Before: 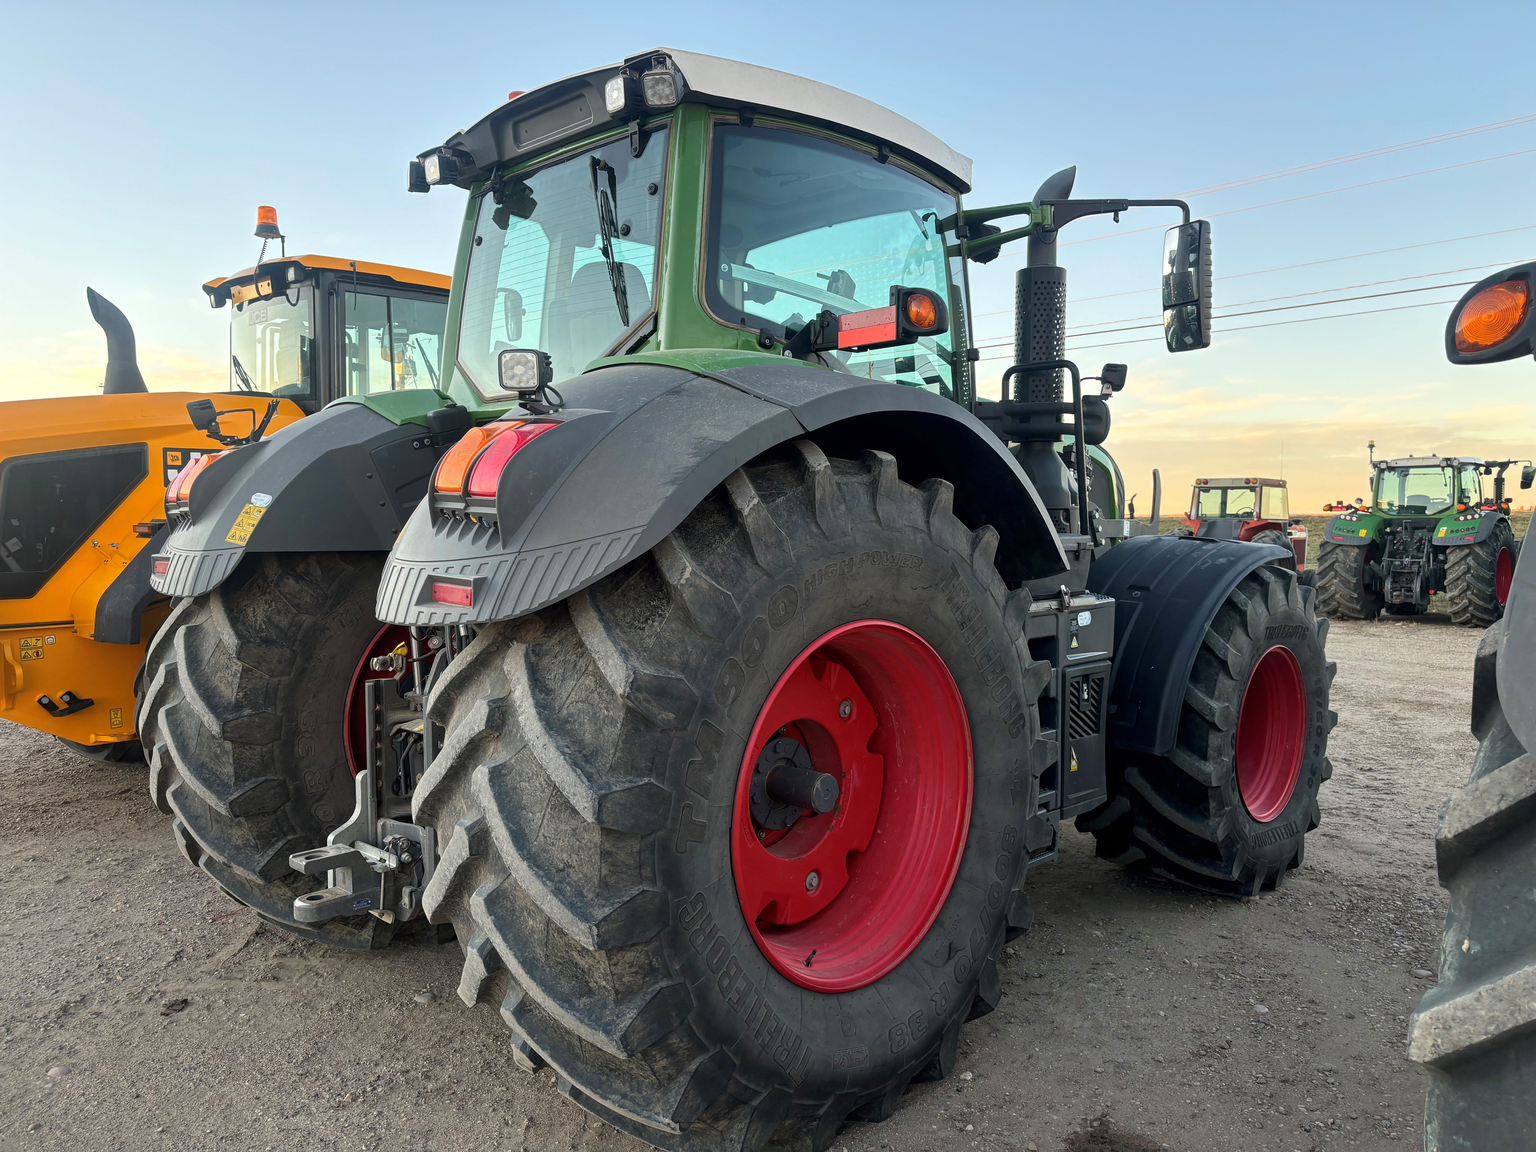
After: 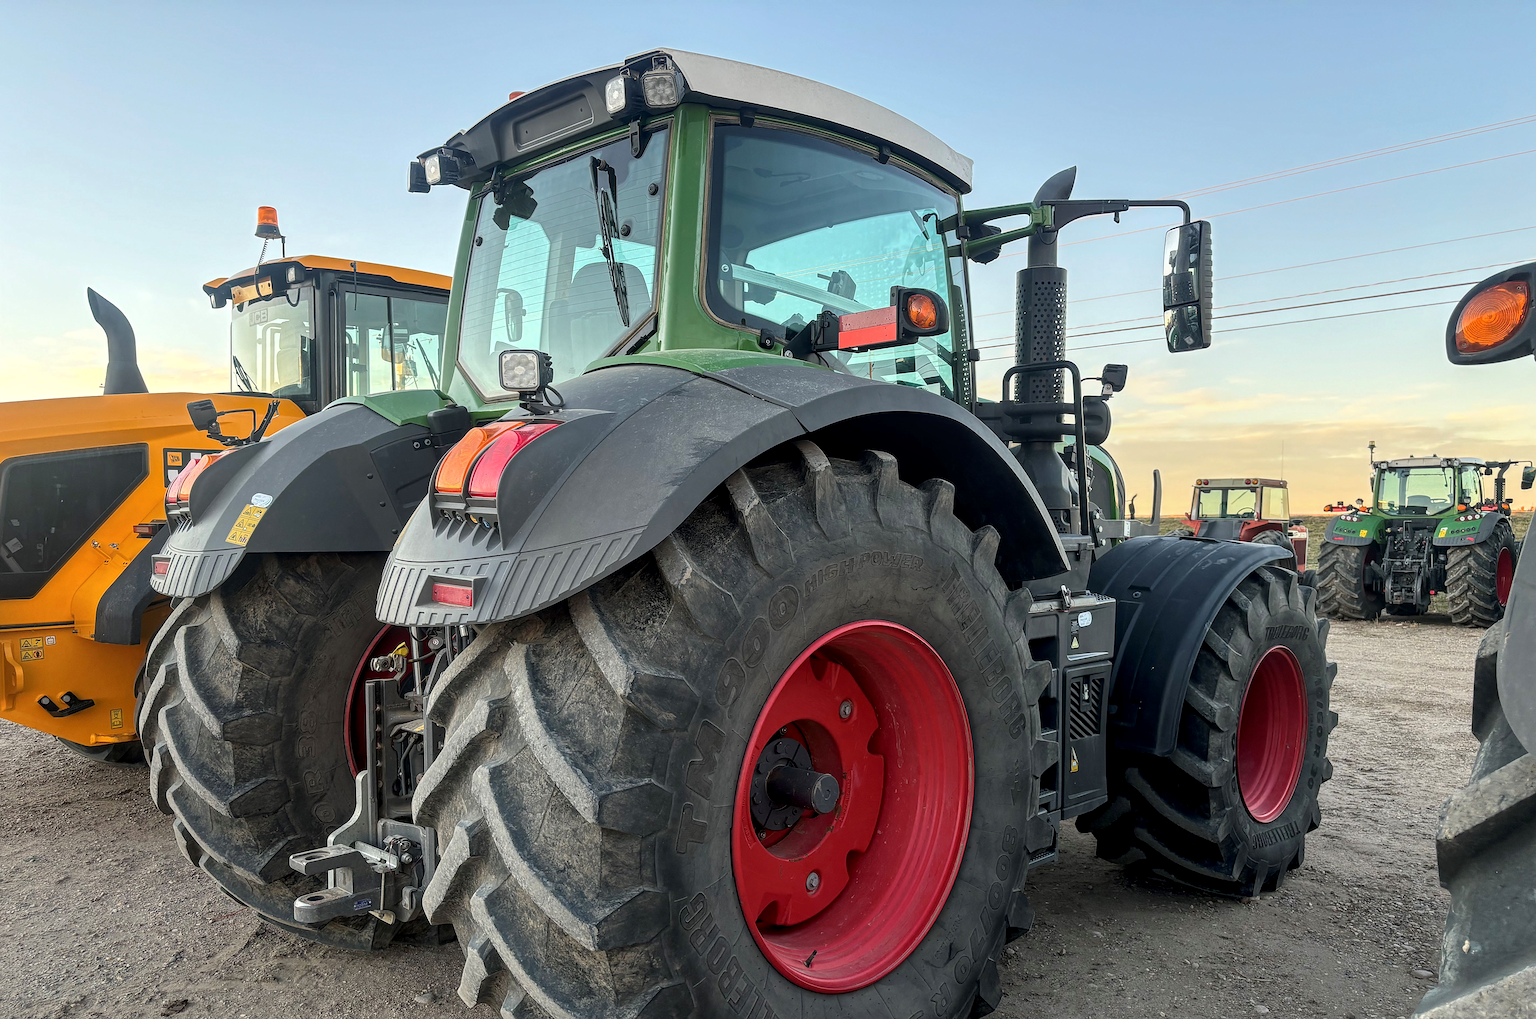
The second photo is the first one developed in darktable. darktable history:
local contrast: on, module defaults
sharpen: radius 1.932
crop and rotate: top 0%, bottom 11.519%
